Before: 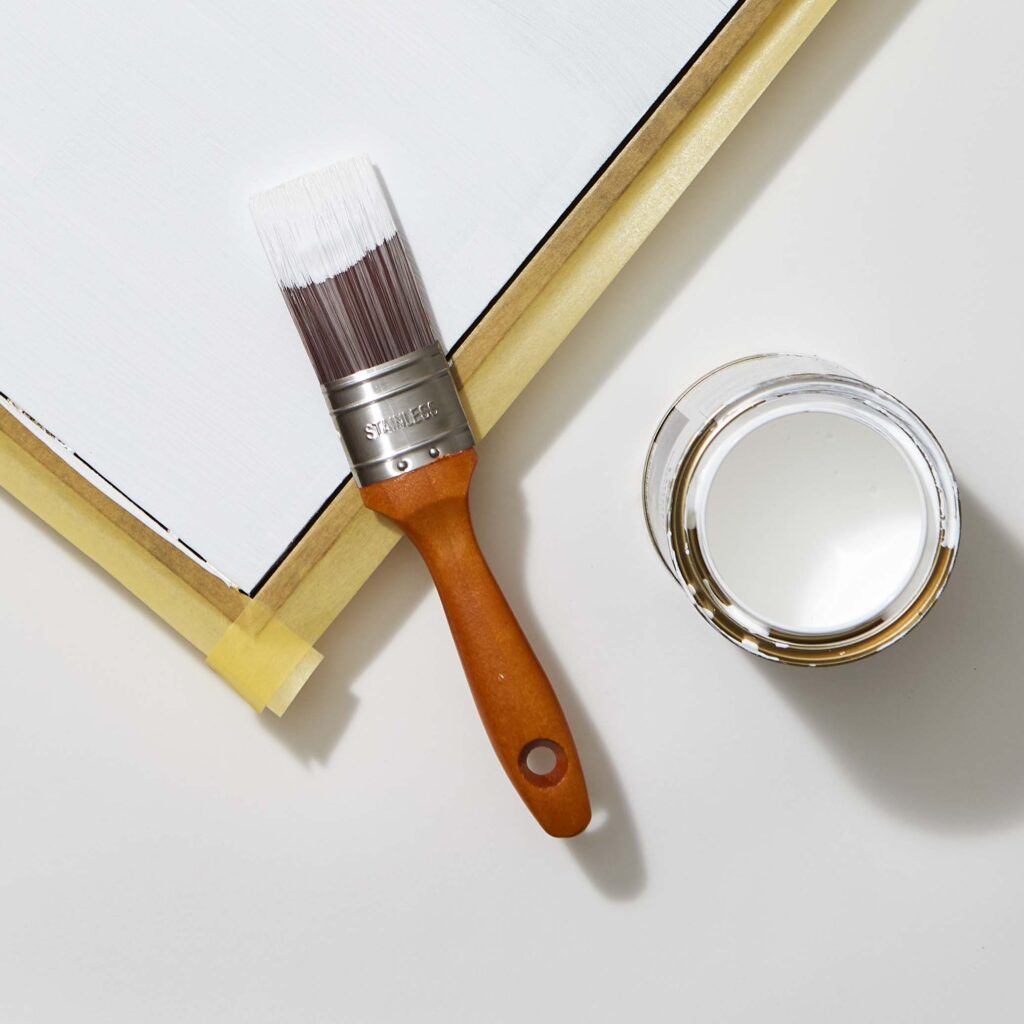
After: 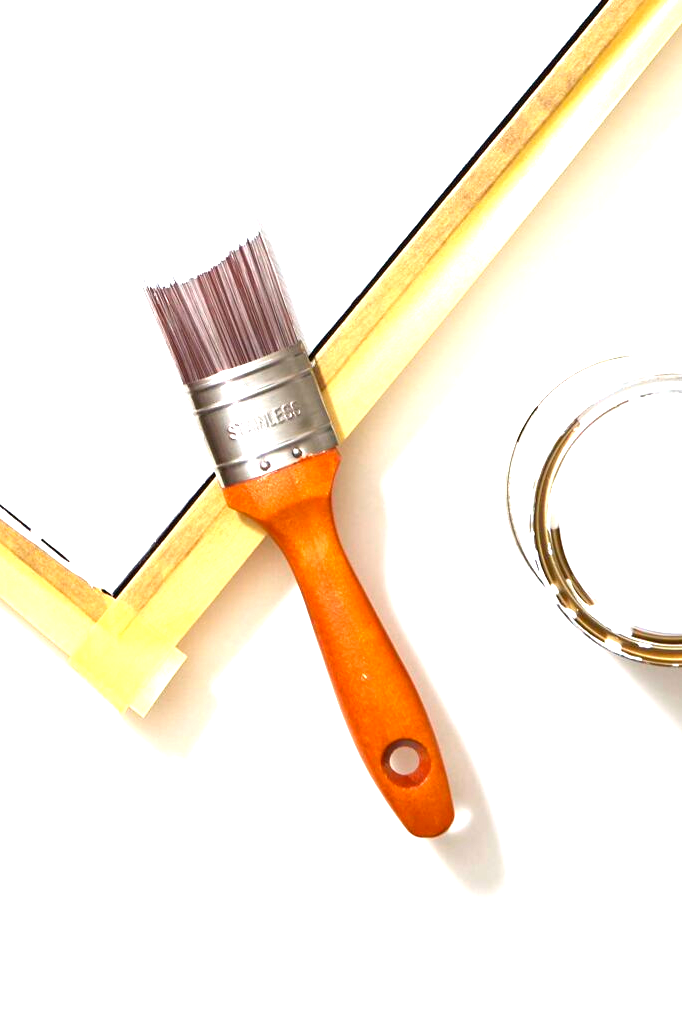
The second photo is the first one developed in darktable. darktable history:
local contrast: mode bilateral grid, contrast 21, coarseness 49, detail 119%, midtone range 0.2
exposure: black level correction 0, exposure 1.443 EV, compensate highlight preservation false
crop and rotate: left 13.439%, right 19.954%
